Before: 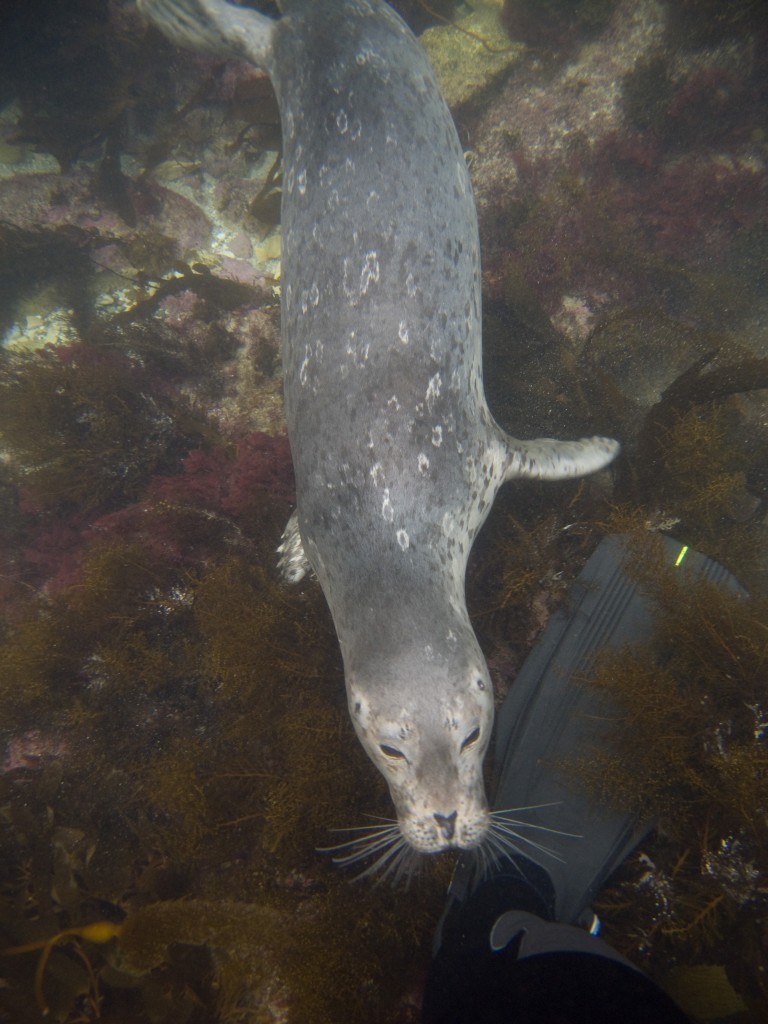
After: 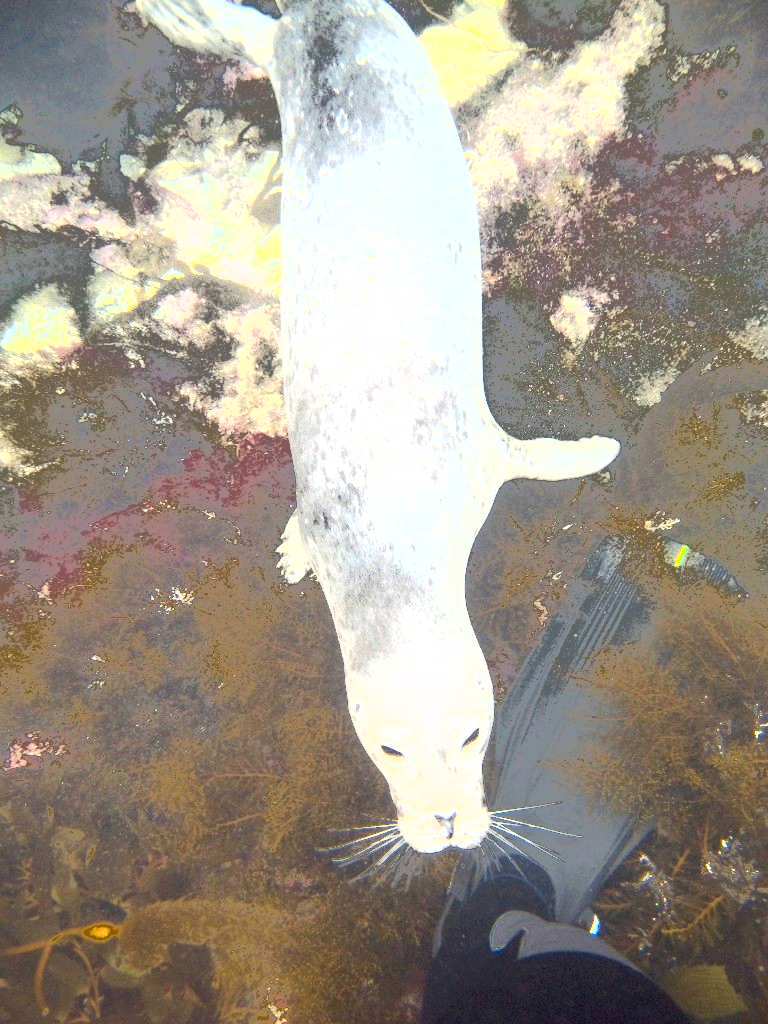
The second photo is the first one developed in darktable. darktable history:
fill light: exposure -0.73 EV, center 0.69, width 2.2
exposure: black level correction 0, exposure 1.379 EV, compensate exposure bias true, compensate highlight preservation false
